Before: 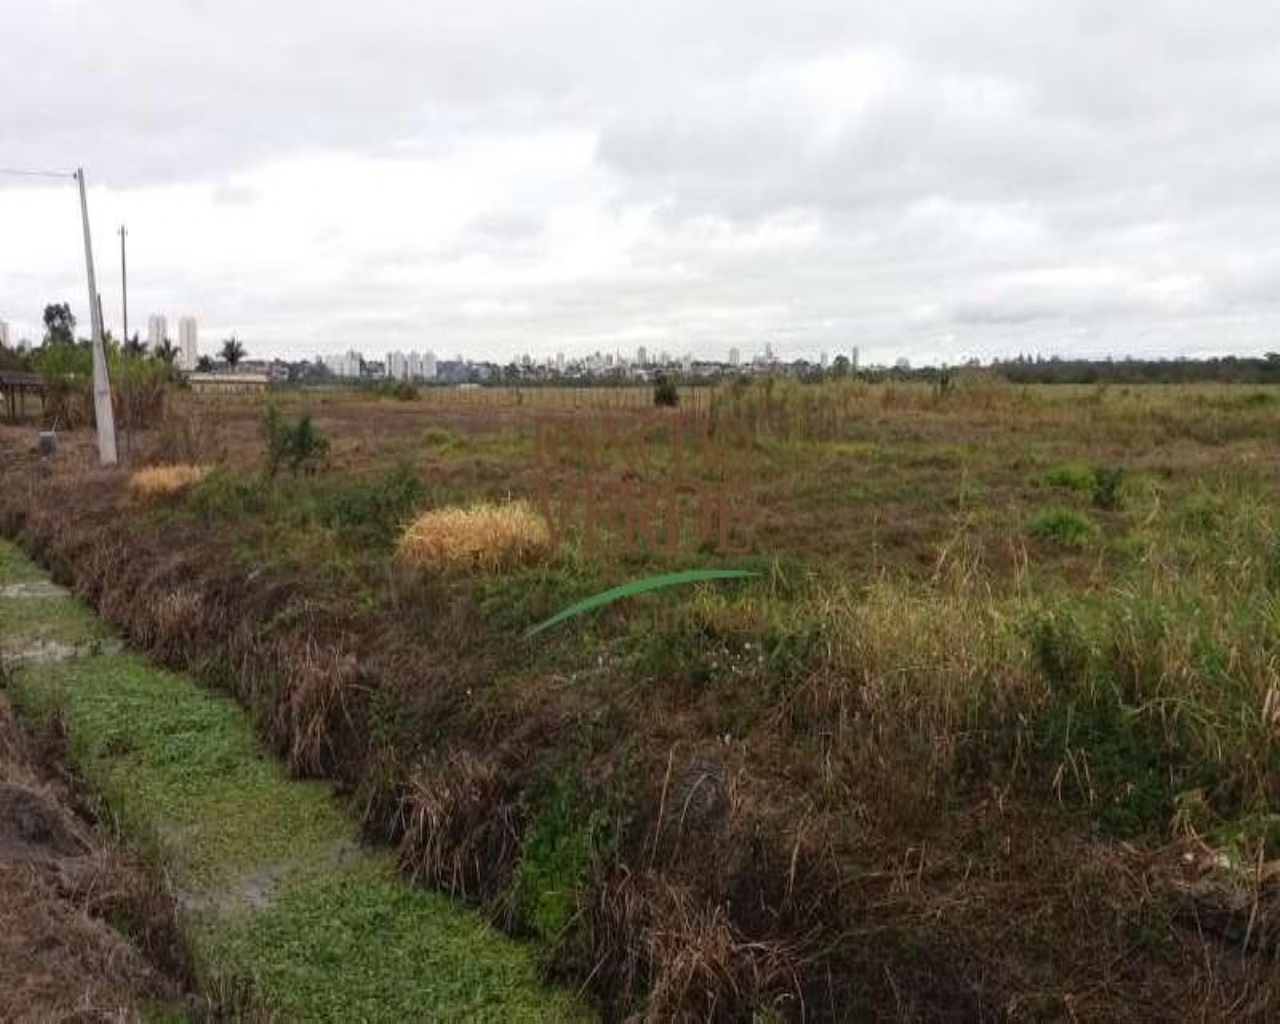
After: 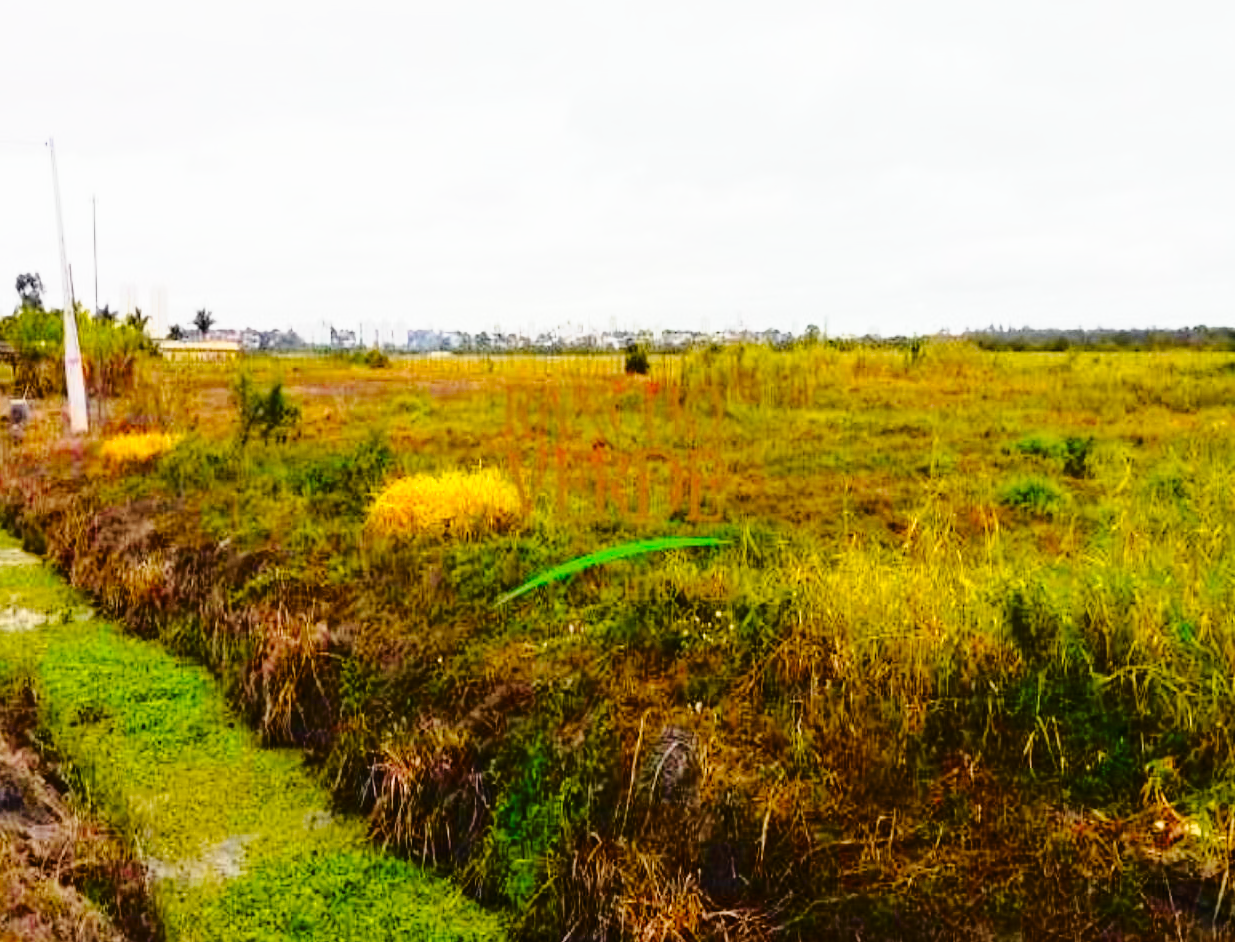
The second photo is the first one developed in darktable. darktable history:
color balance rgb: linear chroma grading › global chroma 33.994%, perceptual saturation grading › global saturation 49.441%, perceptual brilliance grading › global brilliance 9.53%, global vibrance 11.377%, contrast 4.839%
base curve: curves: ch0 [(0, 0) (0.028, 0.03) (0.121, 0.232) (0.46, 0.748) (0.859, 0.968) (1, 1)], preserve colors none
tone curve: curves: ch0 [(0, 0.013) (0.129, 0.1) (0.327, 0.382) (0.489, 0.573) (0.66, 0.748) (0.858, 0.926) (1, 0.977)]; ch1 [(0, 0) (0.353, 0.344) (0.45, 0.46) (0.498, 0.498) (0.521, 0.512) (0.563, 0.559) (0.592, 0.585) (0.647, 0.68) (1, 1)]; ch2 [(0, 0) (0.333, 0.346) (0.375, 0.375) (0.427, 0.44) (0.476, 0.492) (0.511, 0.508) (0.528, 0.533) (0.579, 0.61) (0.612, 0.644) (0.66, 0.715) (1, 1)], color space Lab, independent channels, preserve colors none
crop: left 2.298%, top 3.161%, right 1.203%, bottom 4.838%
